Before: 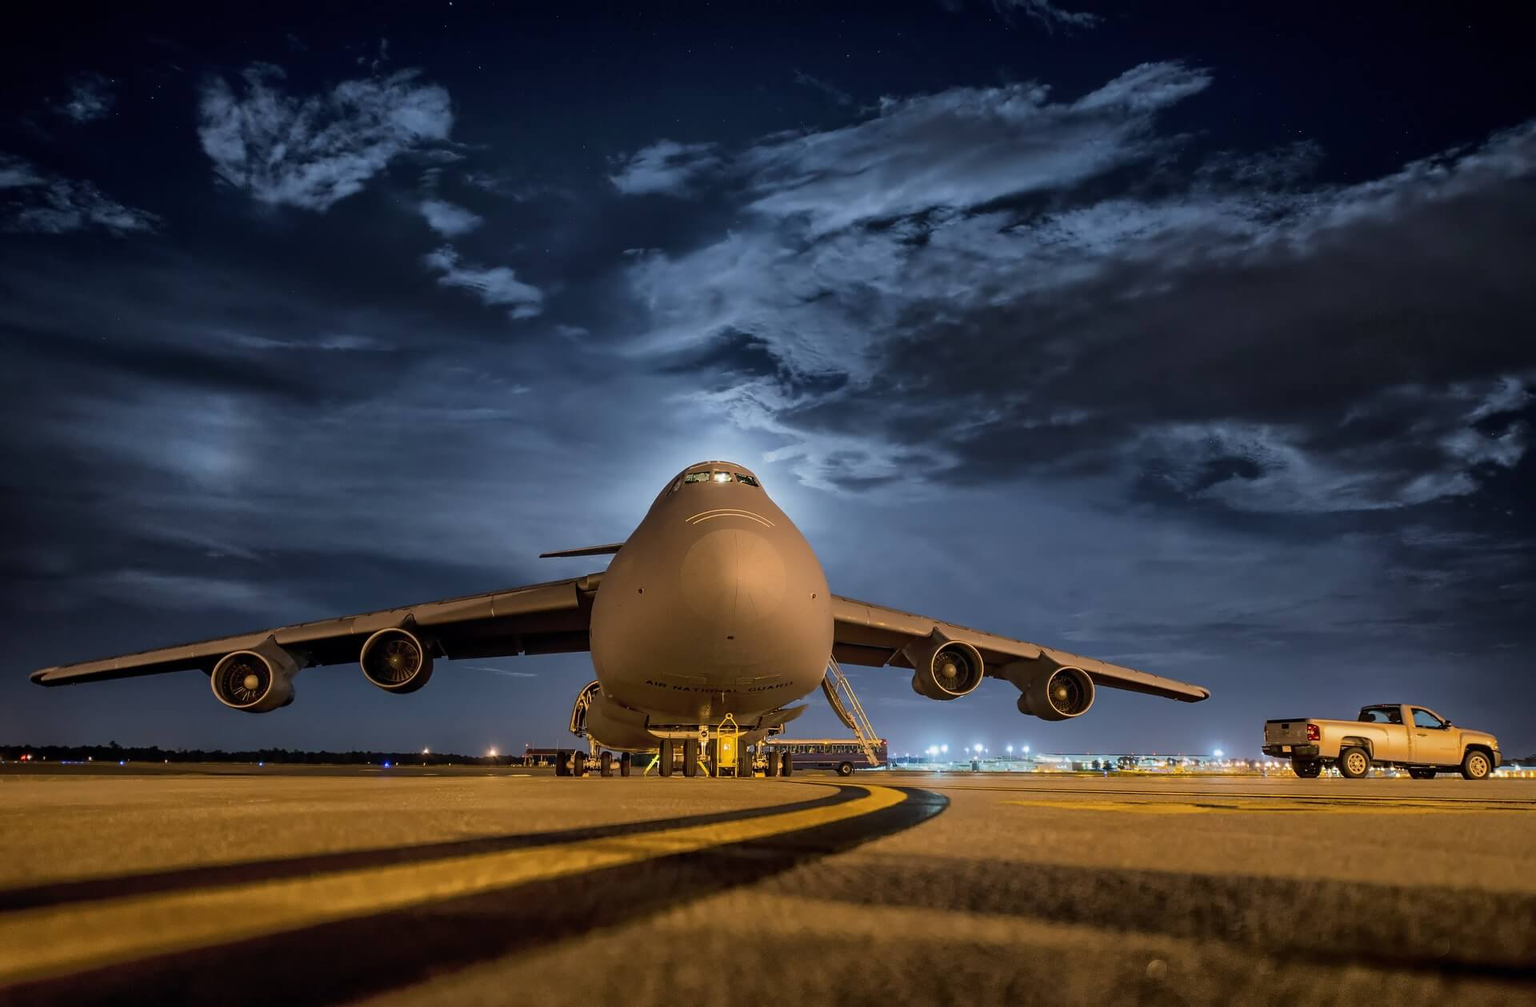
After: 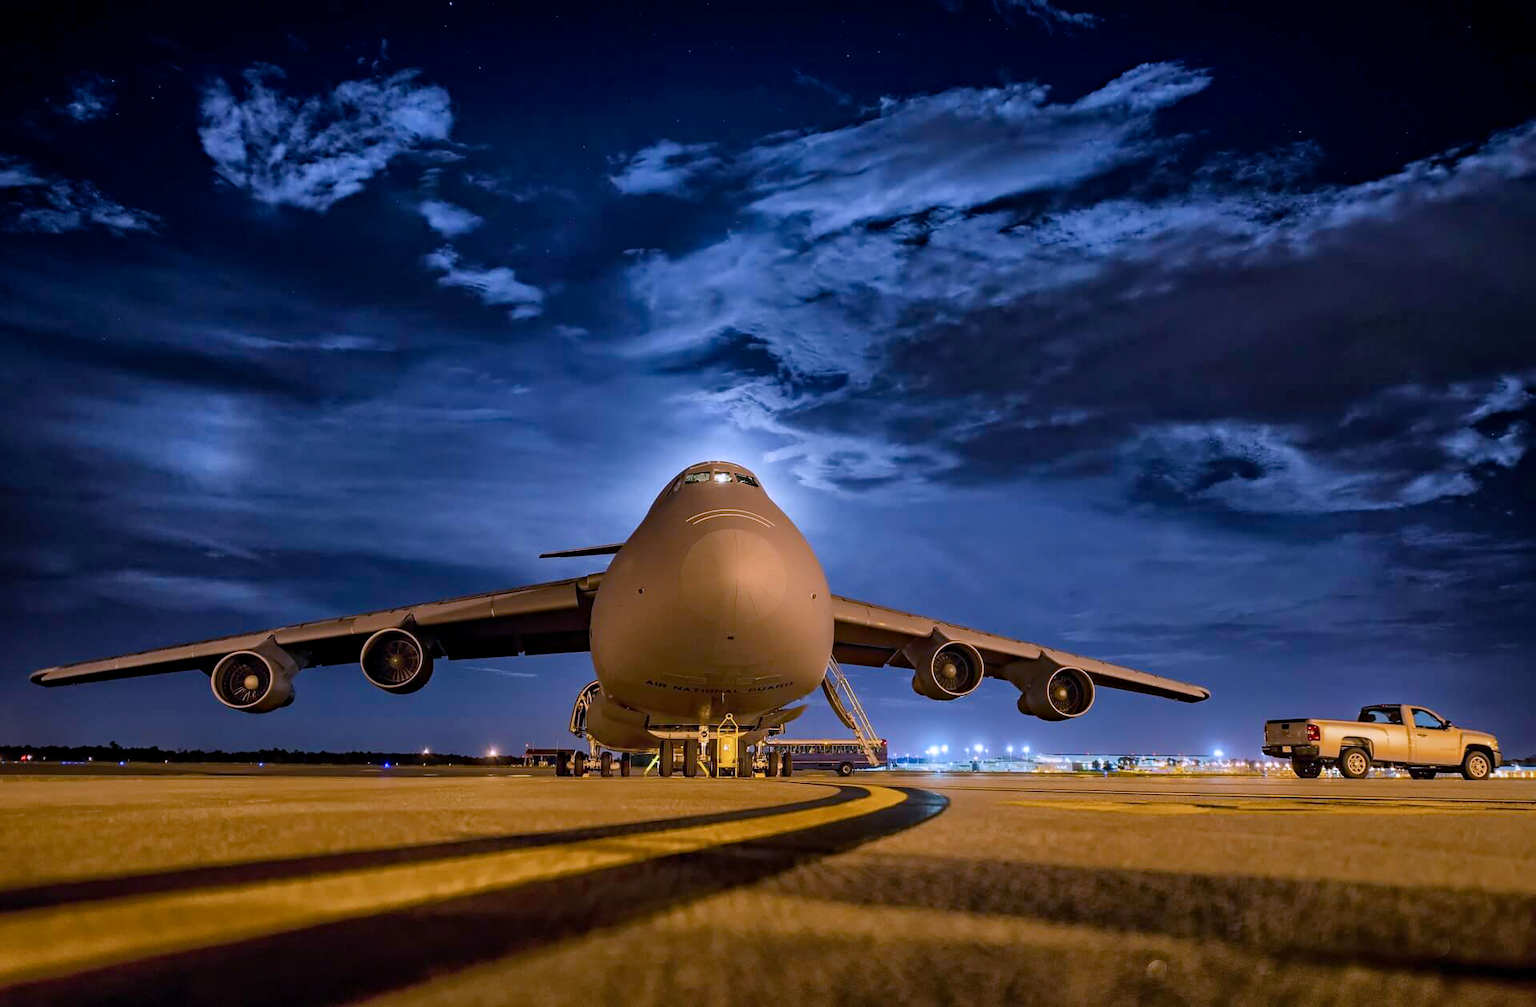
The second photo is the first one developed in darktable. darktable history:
shadows and highlights: shadows 30.68, highlights -62.97, soften with gaussian
color calibration: illuminant as shot in camera, x 0.379, y 0.396, temperature 4145.67 K
color balance rgb: highlights gain › chroma 1.352%, highlights gain › hue 55.51°, perceptual saturation grading › global saturation 20%, perceptual saturation grading › highlights -25.338%, perceptual saturation grading › shadows 24.701%
haze removal: compatibility mode true, adaptive false
